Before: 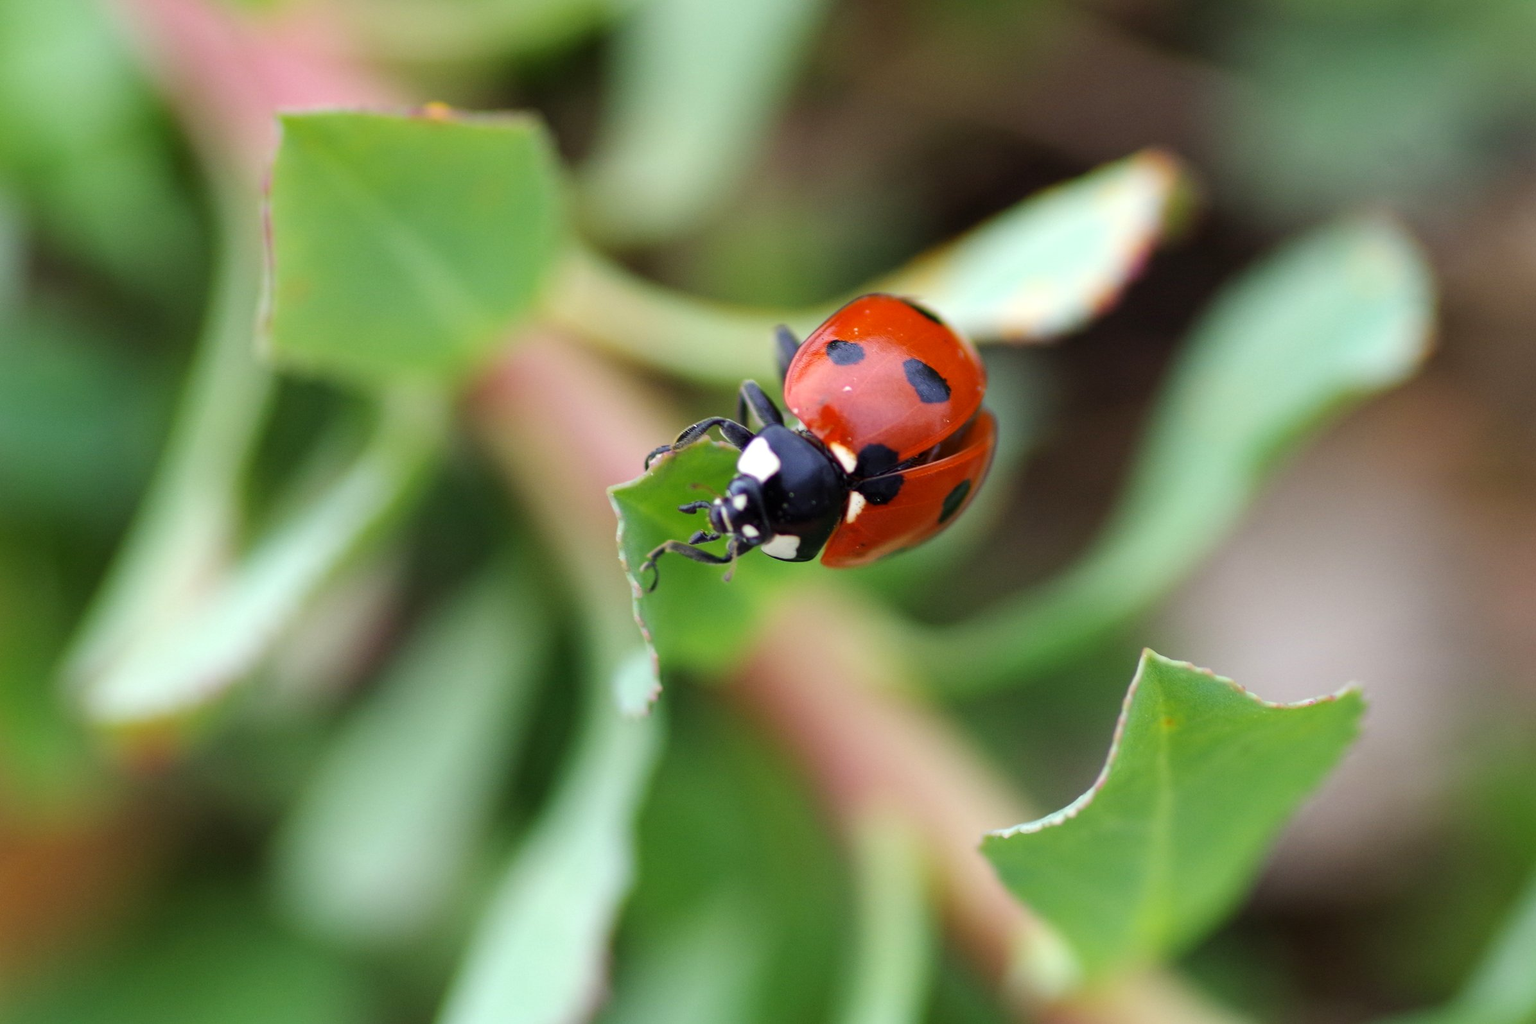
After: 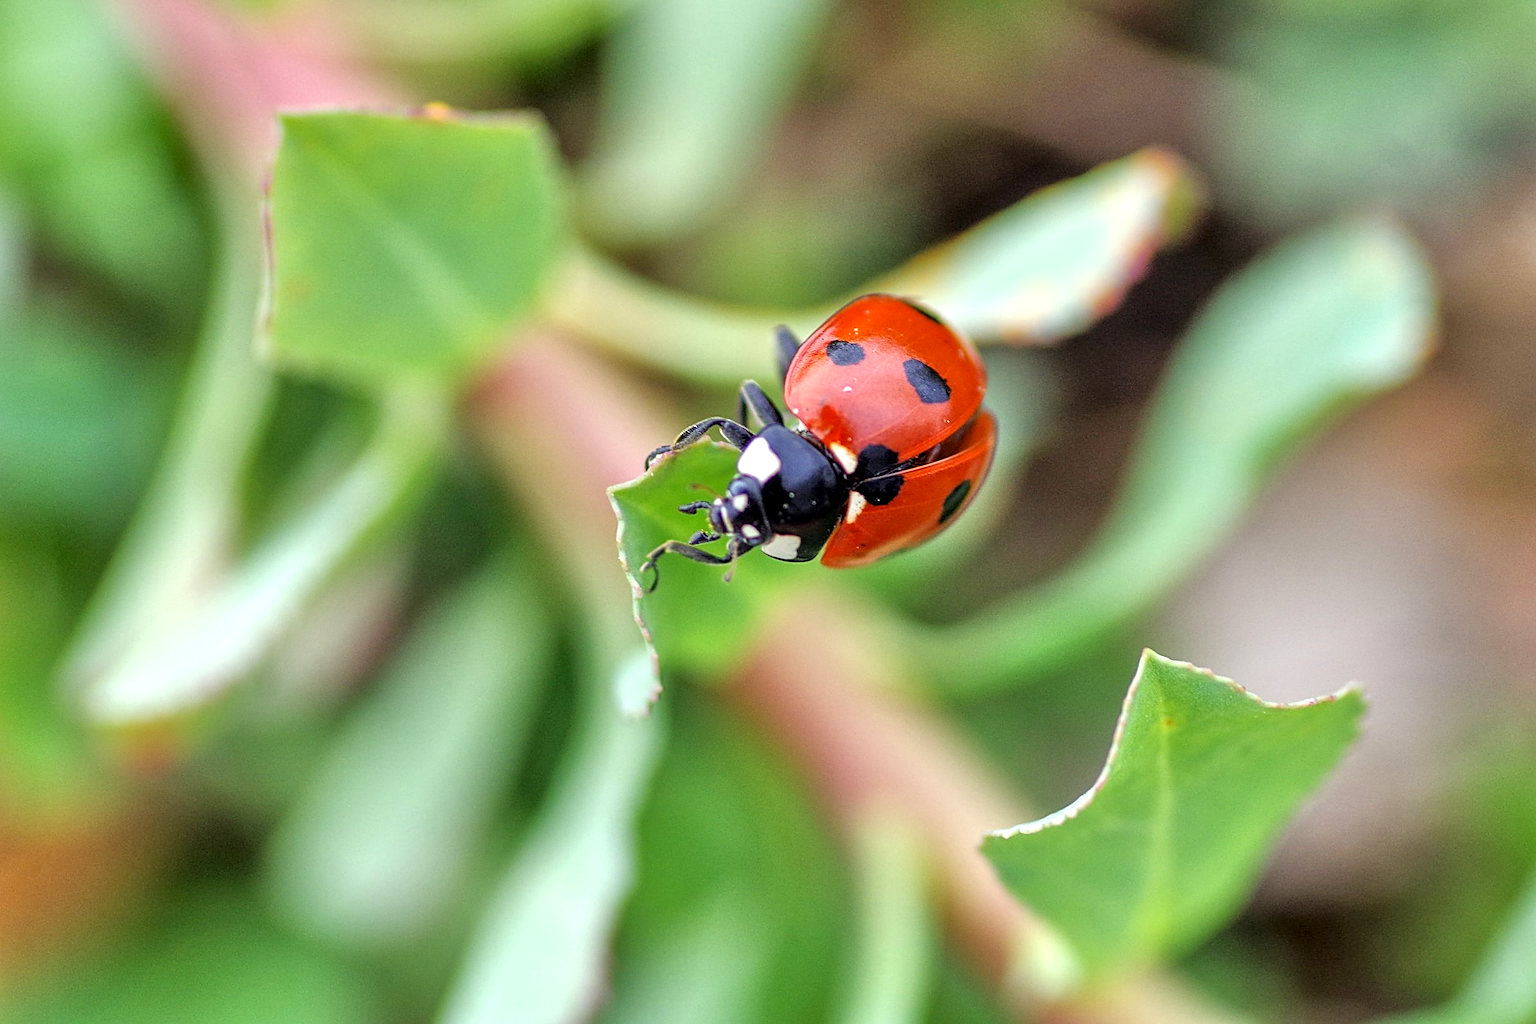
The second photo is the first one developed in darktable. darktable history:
local contrast: highlights 61%, detail 143%, midtone range 0.428
sharpen: amount 0.901
tone equalizer: -7 EV 0.15 EV, -6 EV 0.6 EV, -5 EV 1.15 EV, -4 EV 1.33 EV, -3 EV 1.15 EV, -2 EV 0.6 EV, -1 EV 0.15 EV, mask exposure compensation -0.5 EV
